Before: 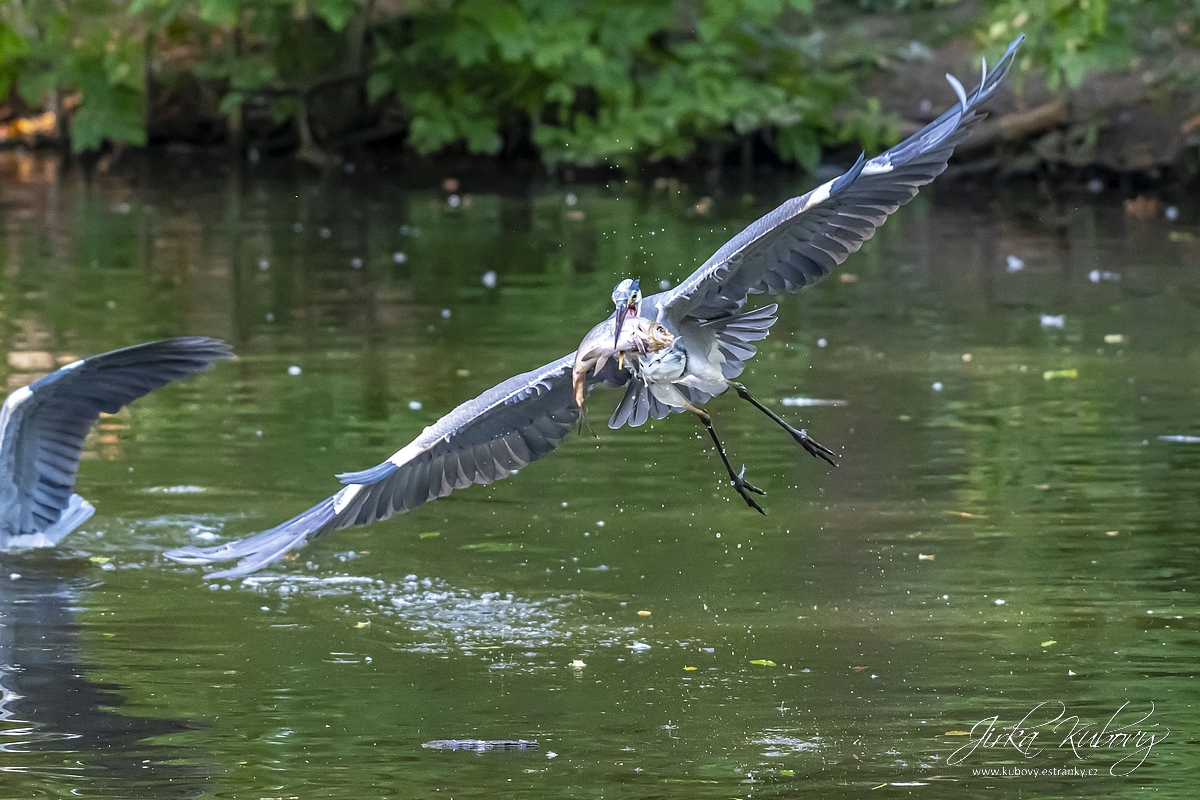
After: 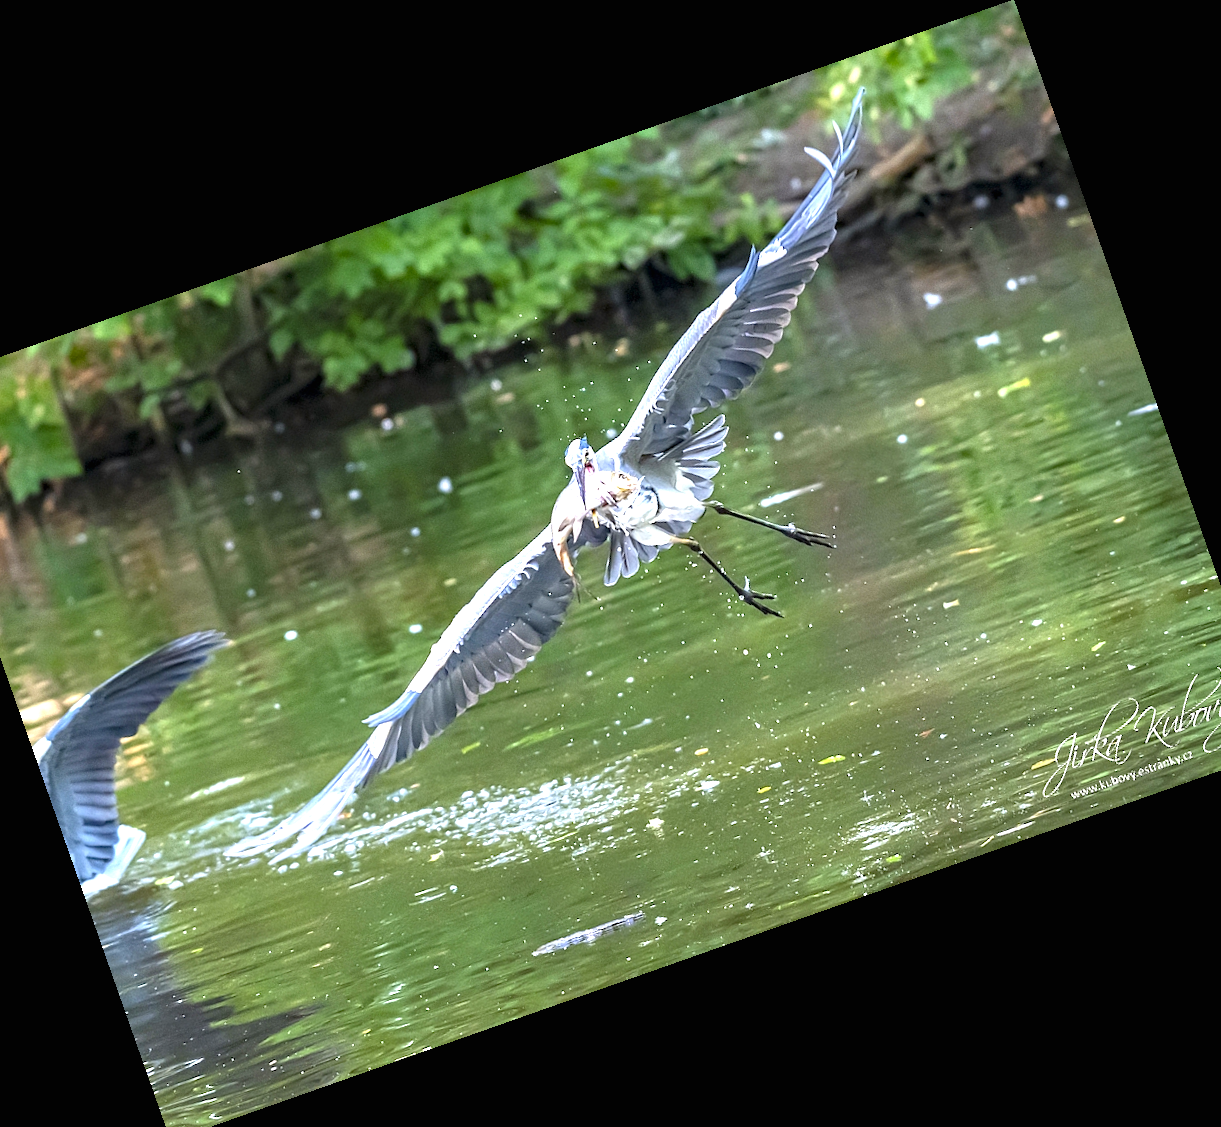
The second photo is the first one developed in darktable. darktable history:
rotate and perspective: rotation 0.226°, lens shift (vertical) -0.042, crop left 0.023, crop right 0.982, crop top 0.006, crop bottom 0.994
crop and rotate: angle 19.43°, left 6.812%, right 4.125%, bottom 1.087%
exposure: black level correction 0, exposure 1.3 EV, compensate exposure bias true, compensate highlight preservation false
haze removal: compatibility mode true, adaptive false
